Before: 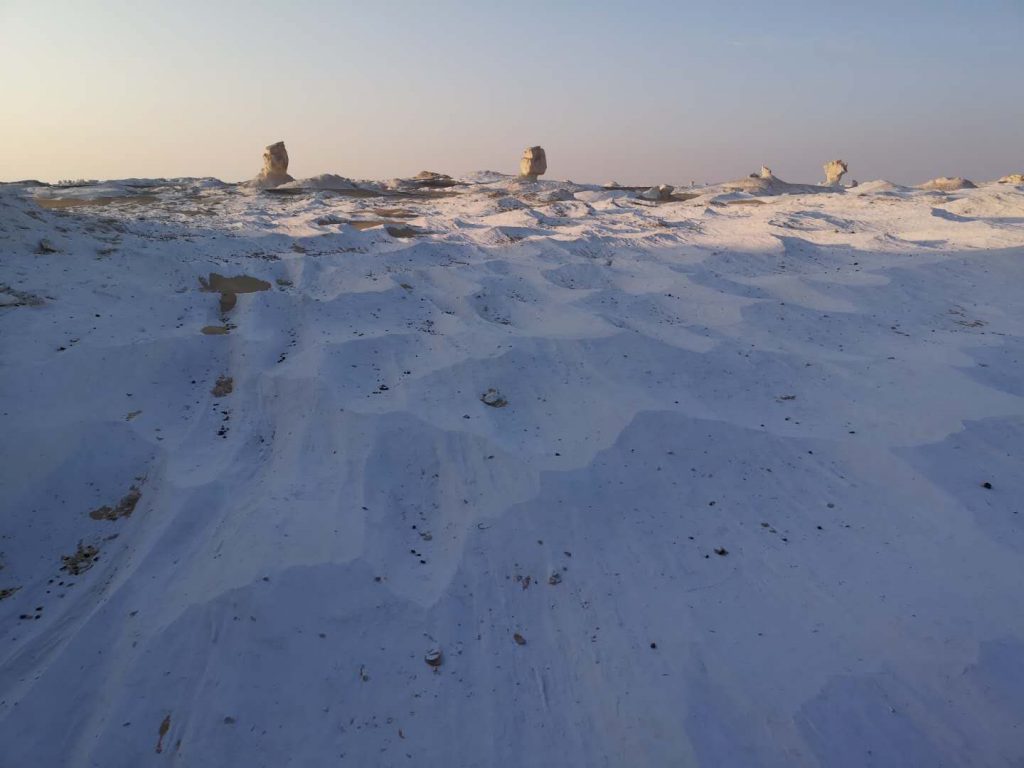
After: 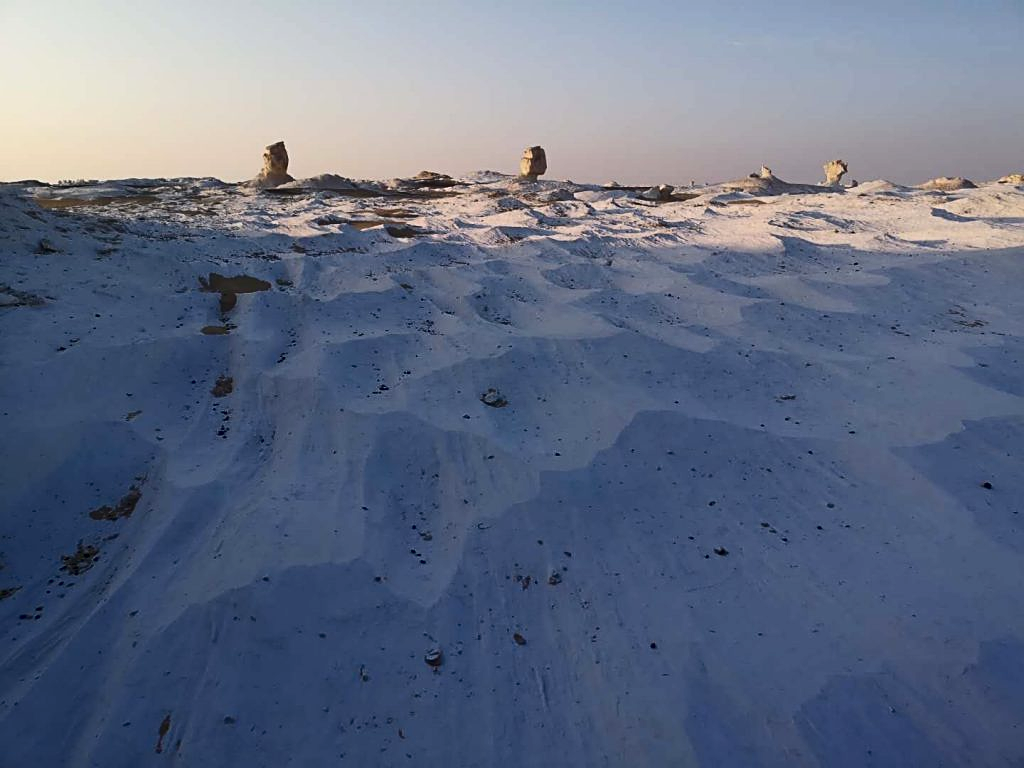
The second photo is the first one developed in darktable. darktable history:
sharpen: on, module defaults
contrast brightness saturation: contrast 0.198, brightness -0.108, saturation 0.102
